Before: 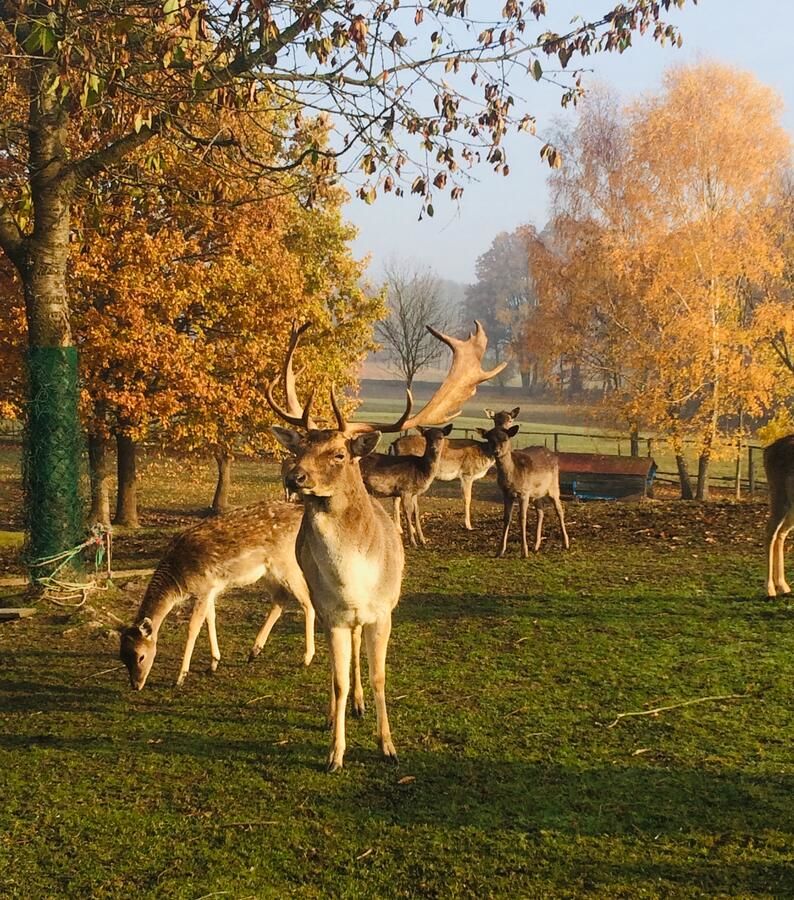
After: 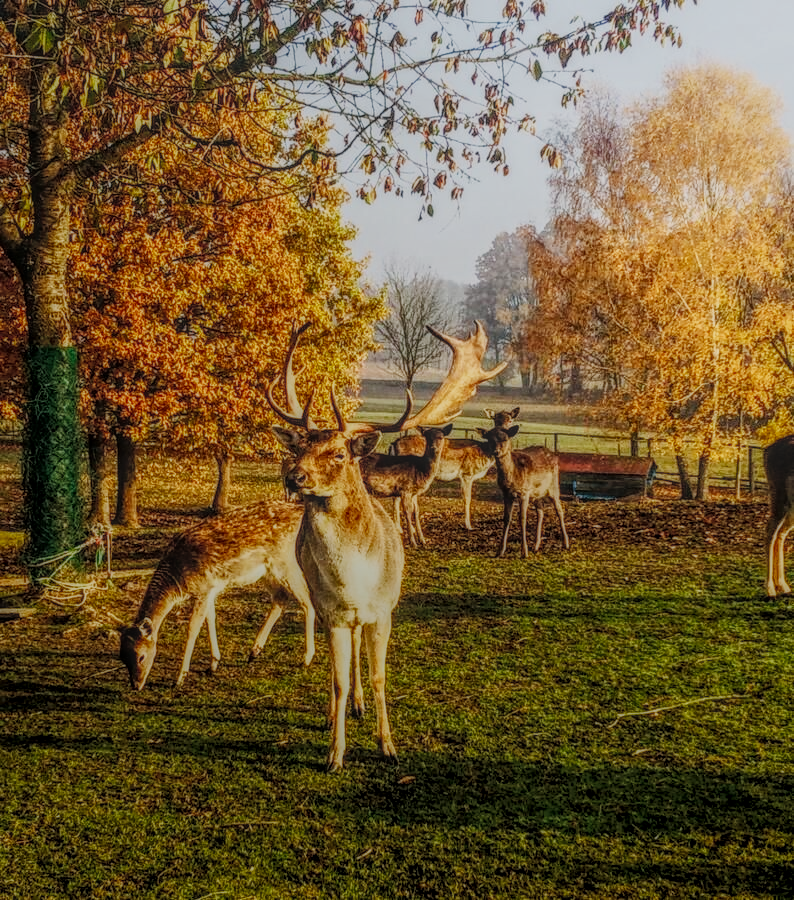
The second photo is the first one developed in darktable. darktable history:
sigmoid: contrast 1.69, skew -0.23, preserve hue 0%, red attenuation 0.1, red rotation 0.035, green attenuation 0.1, green rotation -0.017, blue attenuation 0.15, blue rotation -0.052, base primaries Rec2020
local contrast: highlights 20%, shadows 30%, detail 200%, midtone range 0.2
